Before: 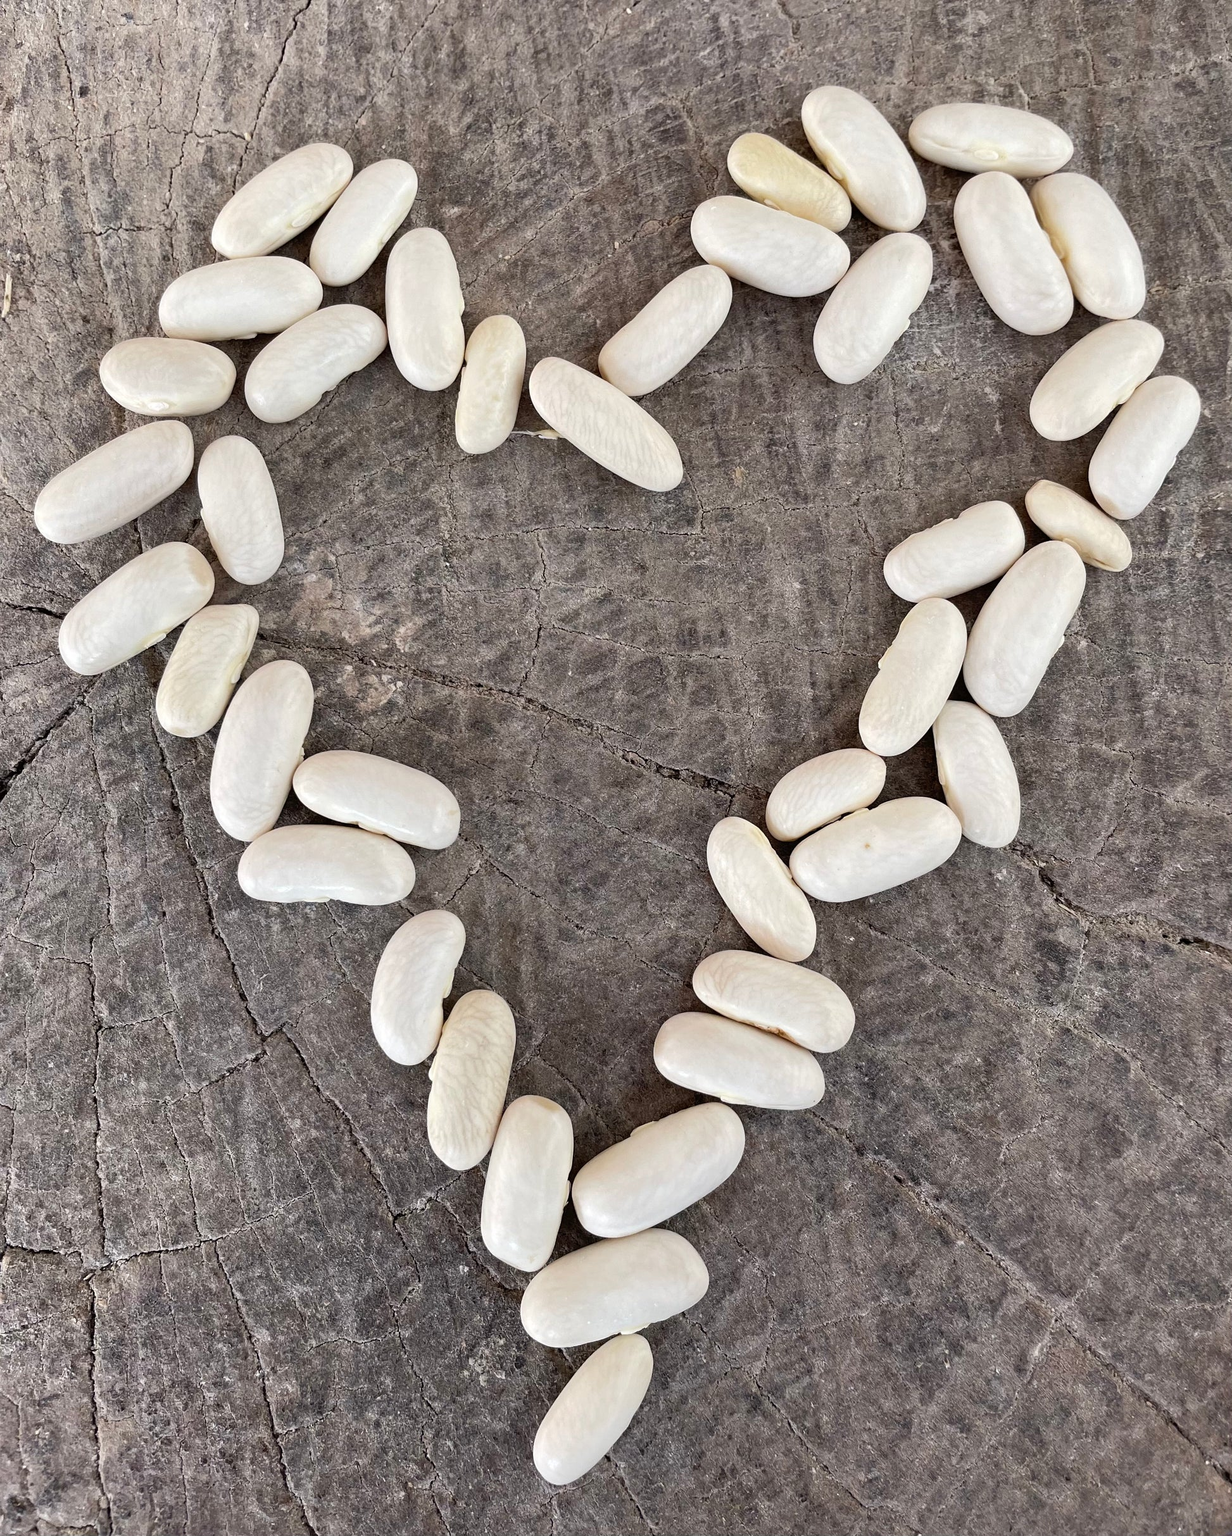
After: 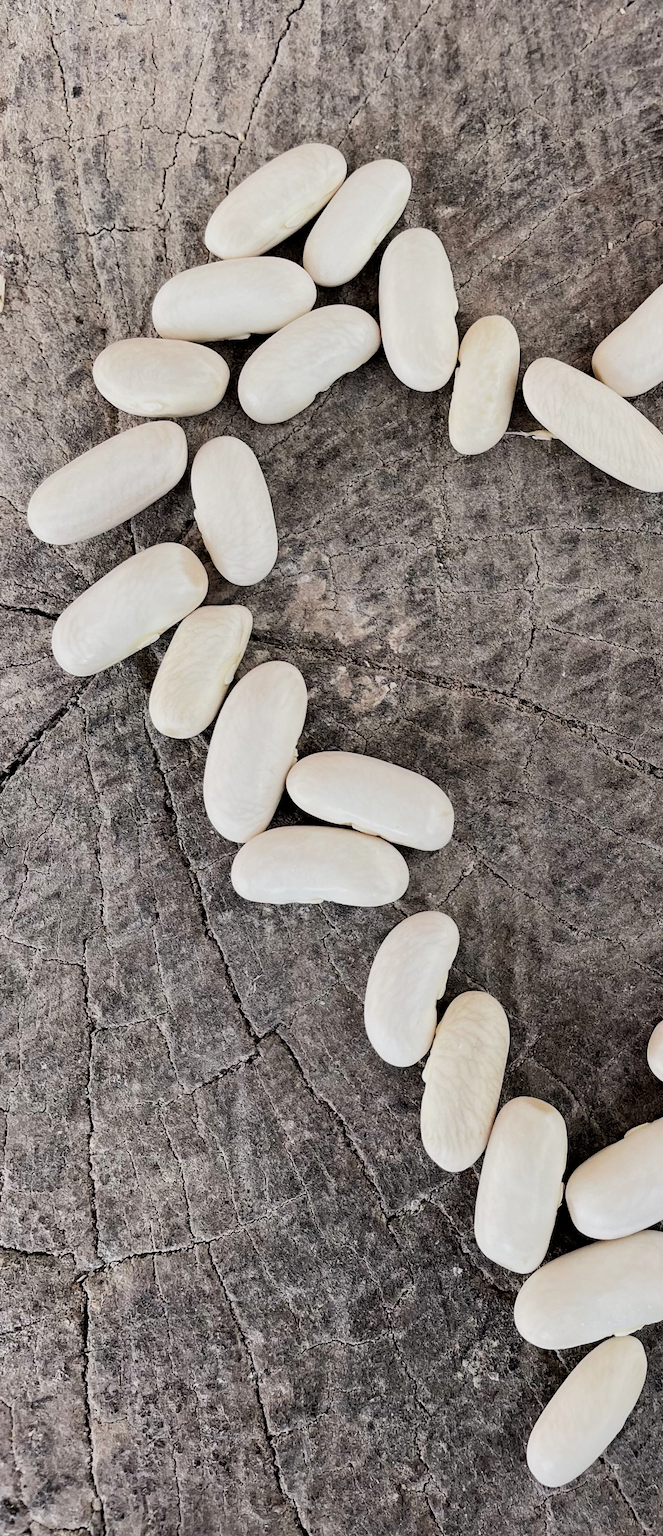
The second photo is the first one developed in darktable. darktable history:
crop: left 0.587%, right 45.588%, bottom 0.086%
filmic rgb: black relative exposure -5 EV, hardness 2.88, contrast 1.3
